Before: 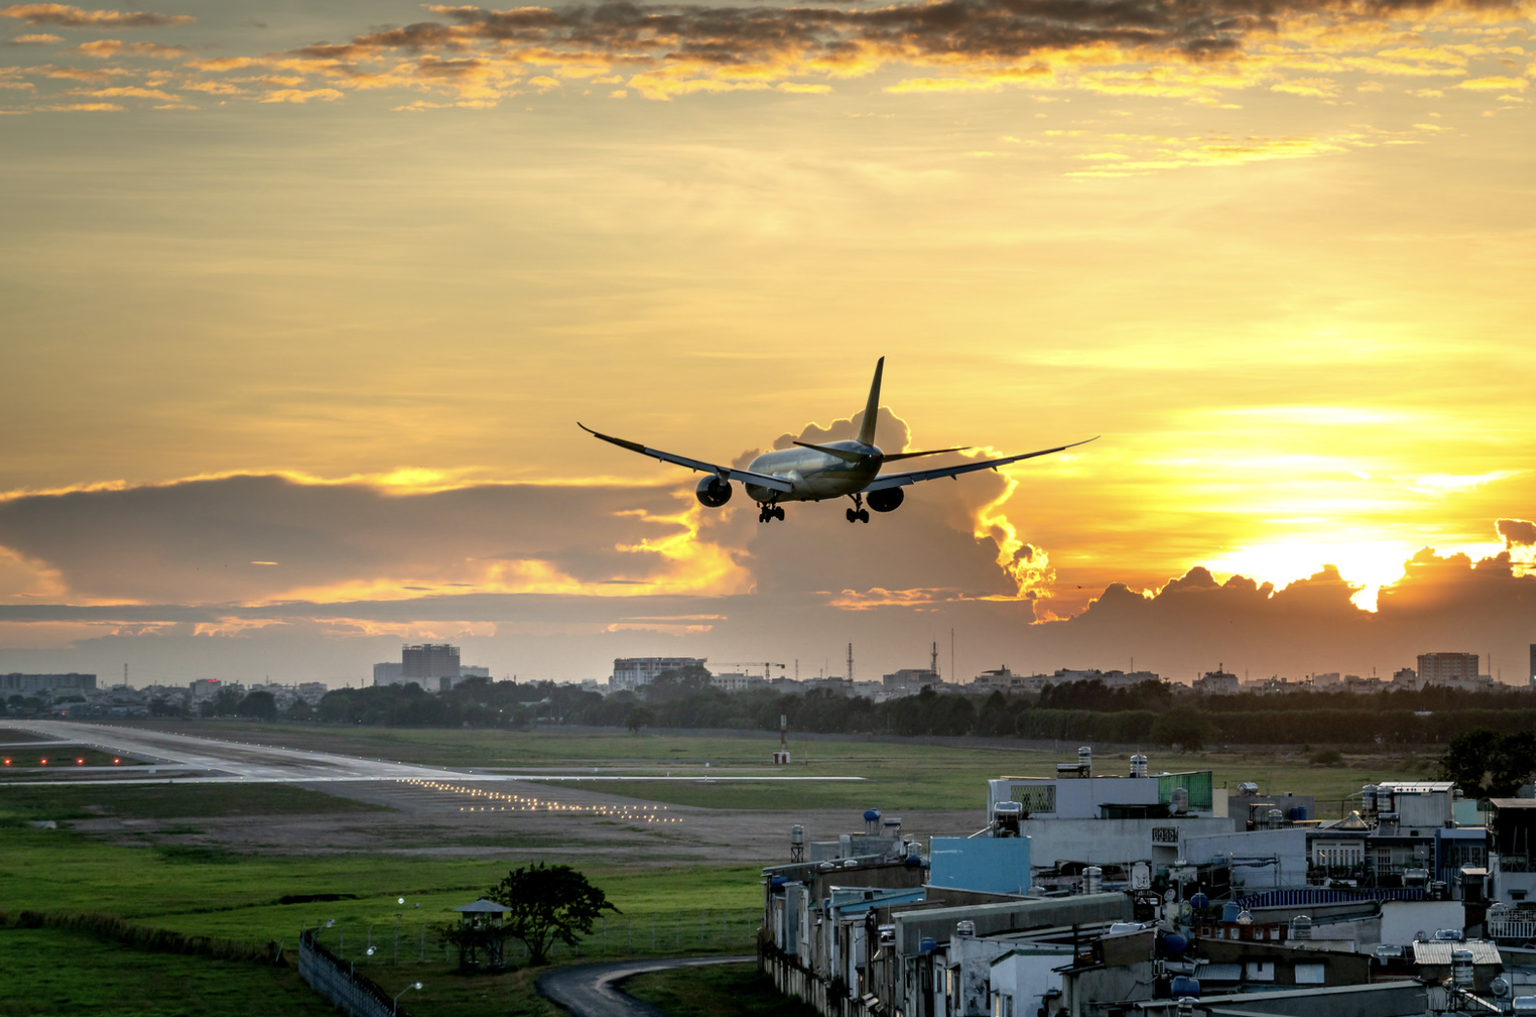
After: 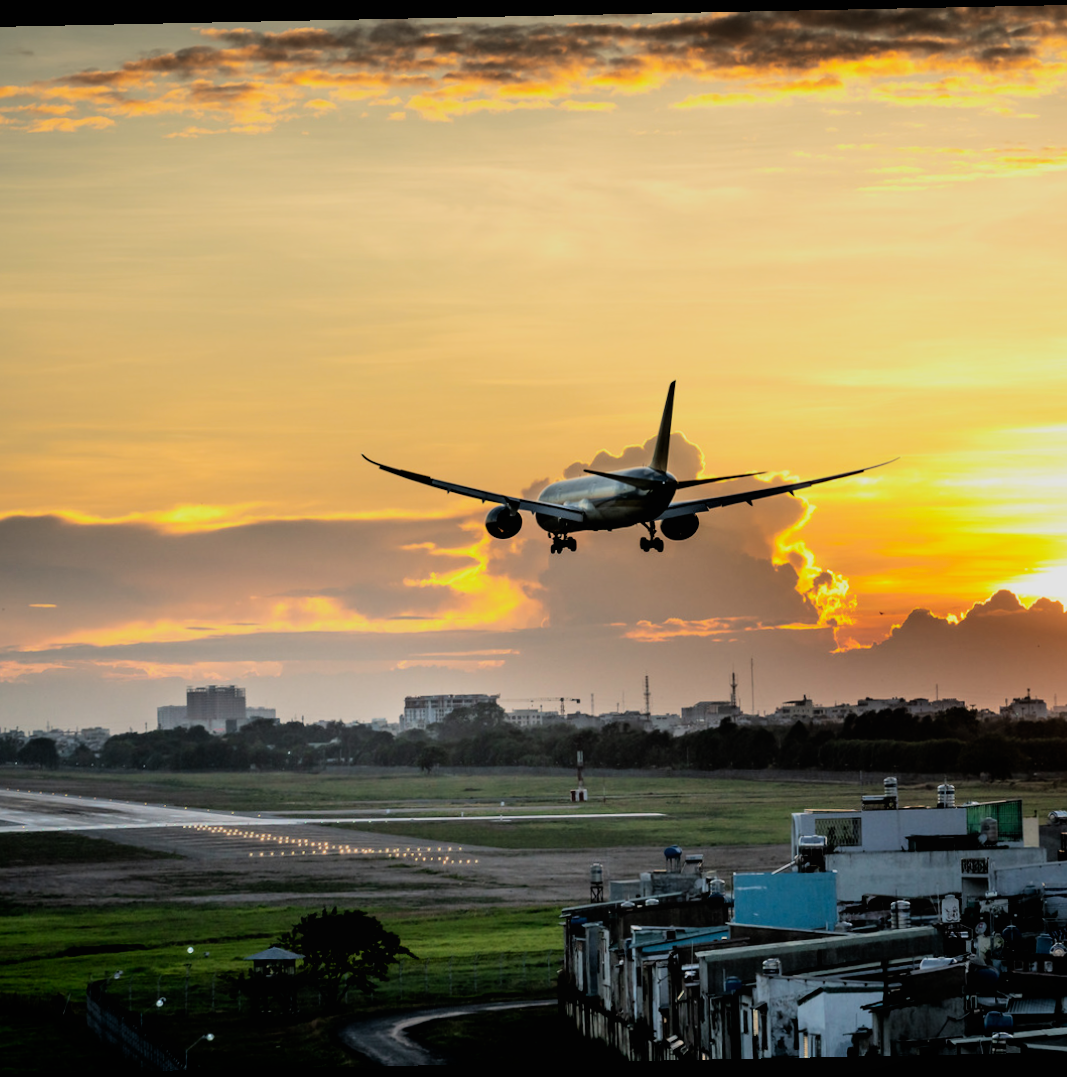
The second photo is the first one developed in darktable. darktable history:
filmic rgb: black relative exposure -5 EV, hardness 2.88, contrast 1.3, highlights saturation mix -30%
crop and rotate: left 15.055%, right 18.278%
local contrast: mode bilateral grid, contrast 100, coarseness 100, detail 94%, midtone range 0.2
rotate and perspective: rotation -1.17°, automatic cropping off
